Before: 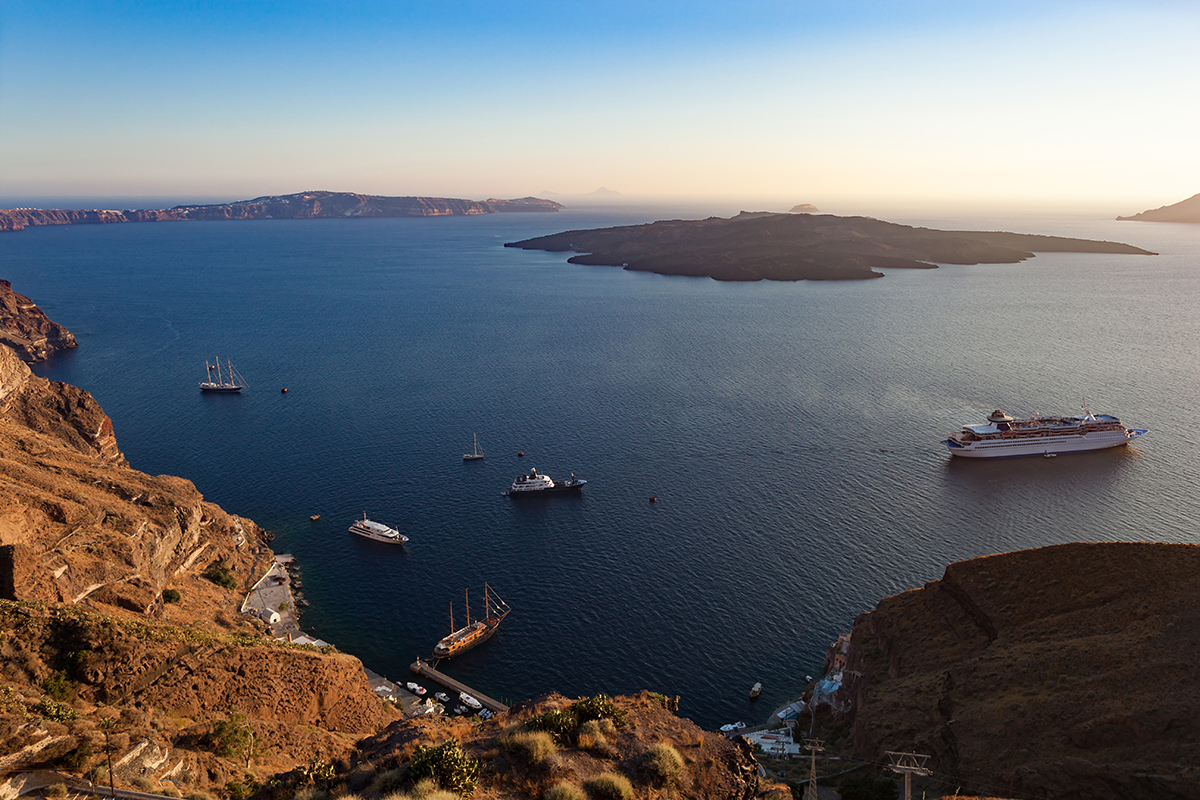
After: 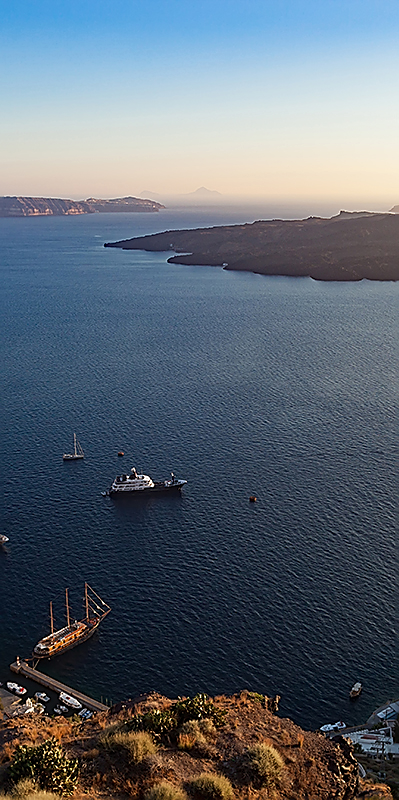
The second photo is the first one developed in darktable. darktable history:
local contrast: detail 110%
crop: left 33.36%, right 33.36%
sharpen: radius 1.4, amount 1.25, threshold 0.7
